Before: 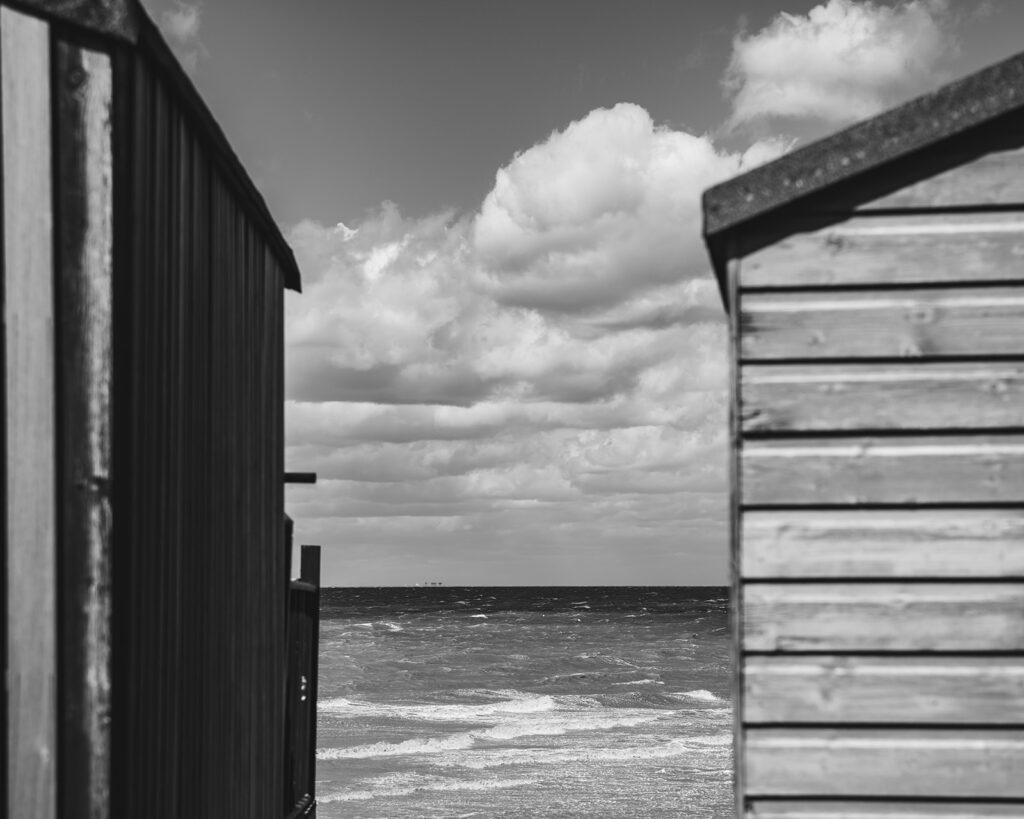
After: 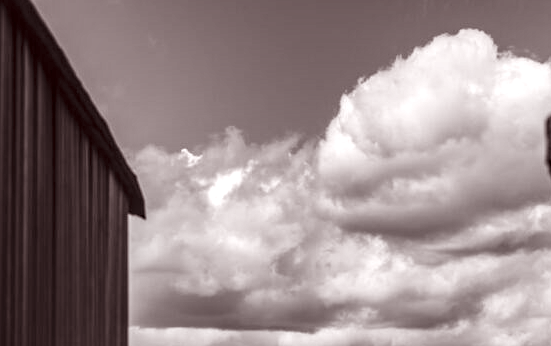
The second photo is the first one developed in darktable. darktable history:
crop: left 15.306%, top 9.065%, right 30.789%, bottom 48.638%
local contrast: highlights 0%, shadows 0%, detail 182%
rgb levels: mode RGB, independent channels, levels [[0, 0.474, 1], [0, 0.5, 1], [0, 0.5, 1]]
